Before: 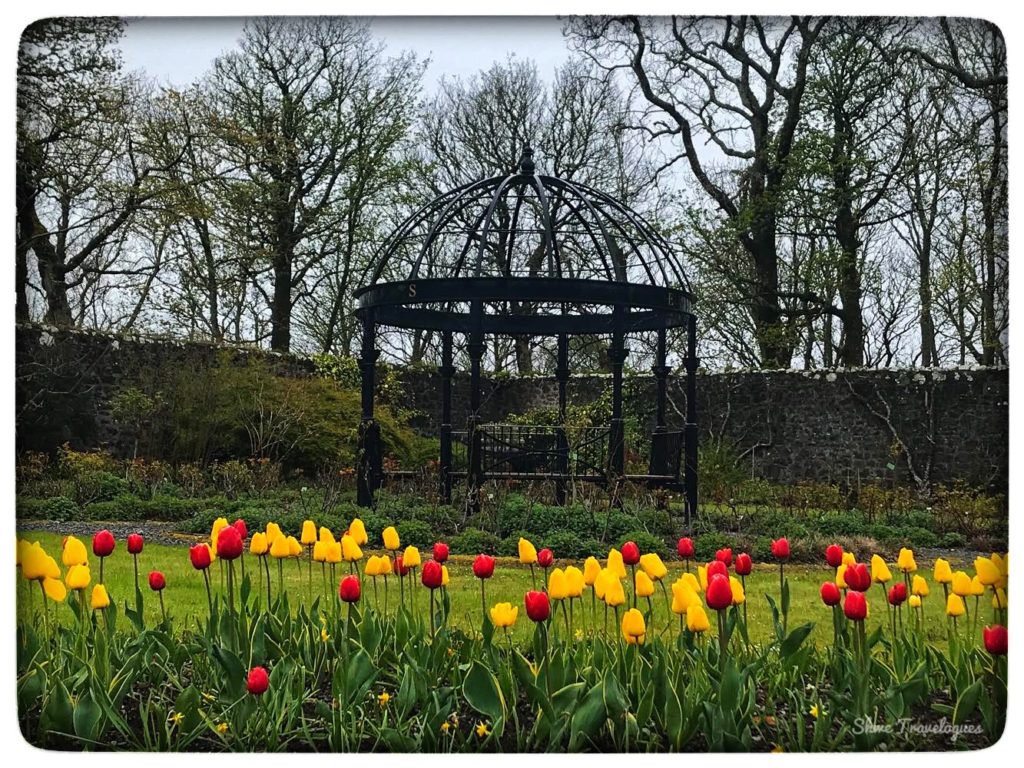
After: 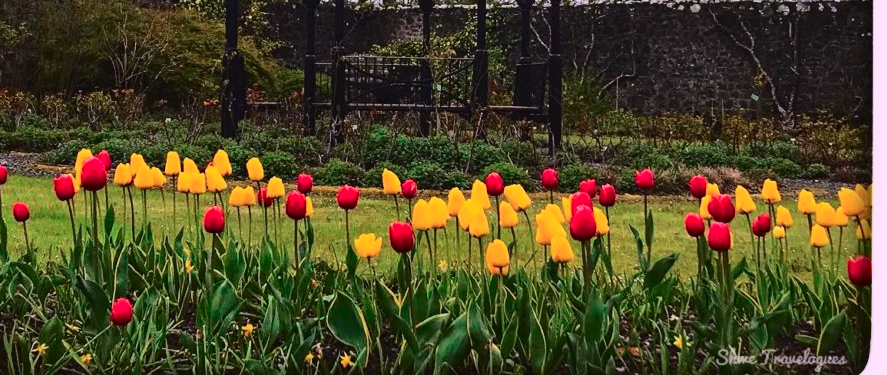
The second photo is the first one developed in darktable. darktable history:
white balance: red 1.066, blue 1.119
crop and rotate: left 13.306%, top 48.129%, bottom 2.928%
tone curve: curves: ch0 [(0, 0.019) (0.204, 0.162) (0.491, 0.519) (0.748, 0.765) (1, 0.919)]; ch1 [(0, 0) (0.201, 0.113) (0.372, 0.282) (0.443, 0.434) (0.496, 0.504) (0.566, 0.585) (0.761, 0.803) (1, 1)]; ch2 [(0, 0) (0.434, 0.447) (0.483, 0.487) (0.555, 0.563) (0.697, 0.68) (1, 1)], color space Lab, independent channels, preserve colors none
